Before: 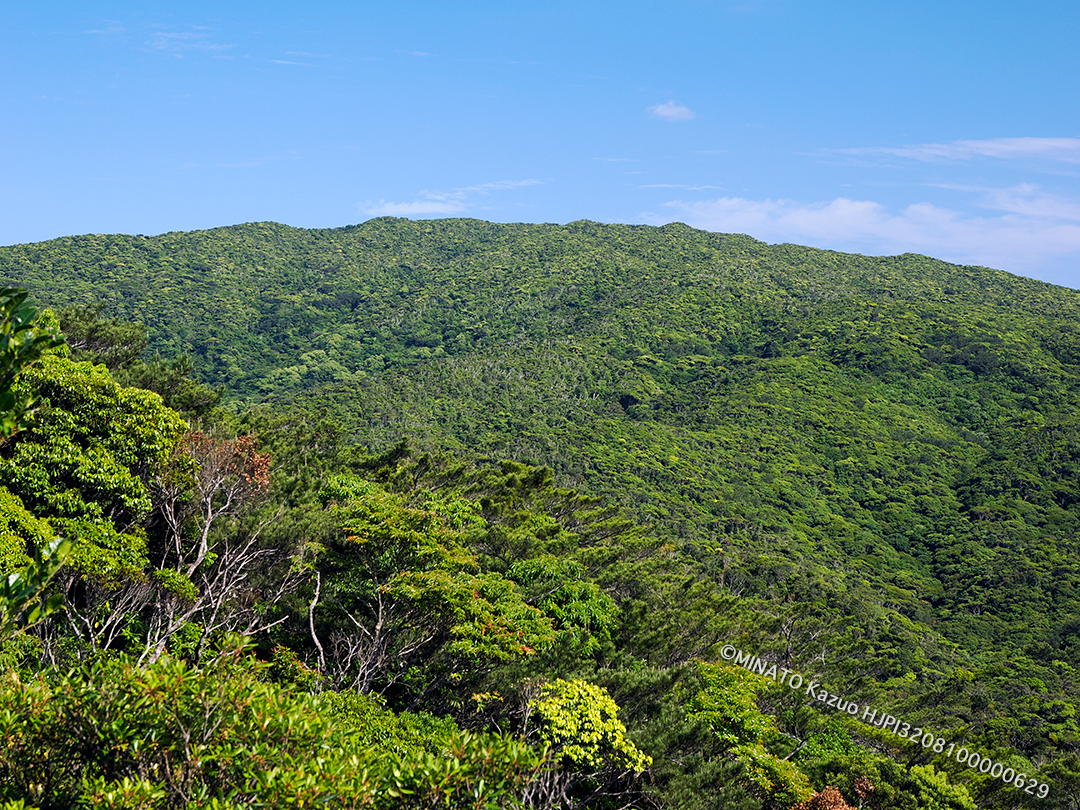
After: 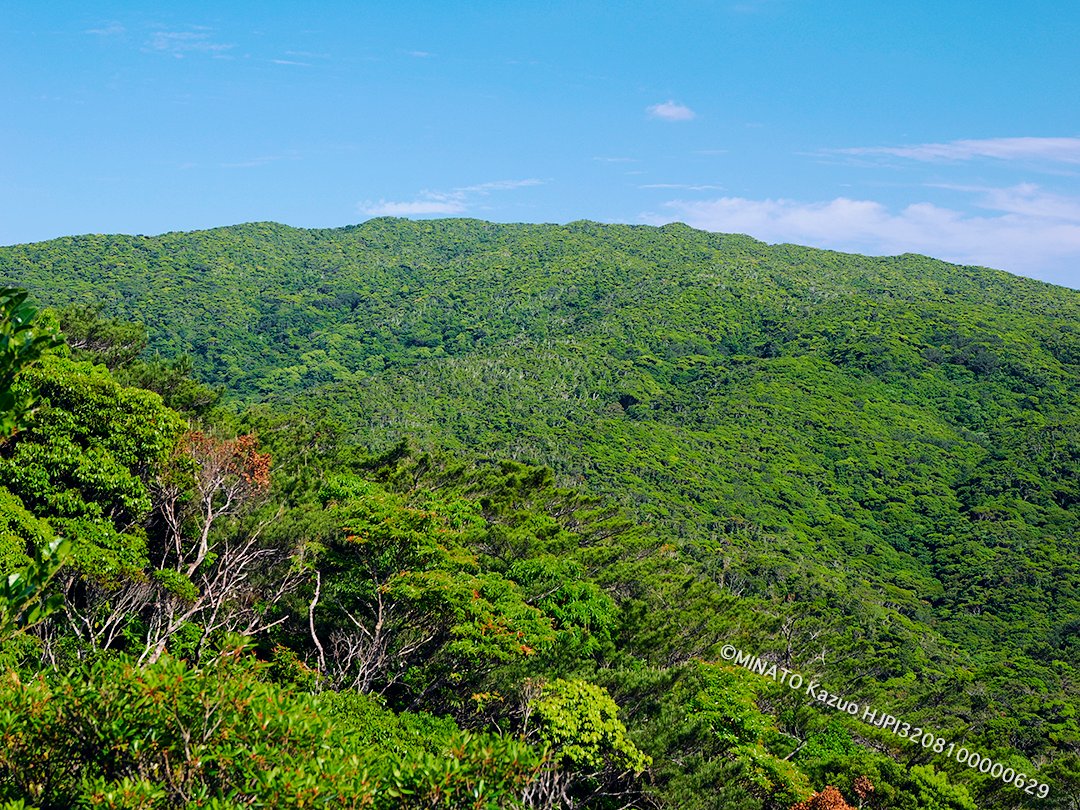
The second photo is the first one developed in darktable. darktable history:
white balance: red 1.009, blue 0.985
tone curve: curves: ch0 [(0, 0) (0.051, 0.047) (0.102, 0.099) (0.228, 0.275) (0.432, 0.535) (0.695, 0.778) (0.908, 0.946) (1, 1)]; ch1 [(0, 0) (0.339, 0.298) (0.402, 0.363) (0.453, 0.421) (0.483, 0.469) (0.494, 0.493) (0.504, 0.501) (0.527, 0.538) (0.563, 0.595) (0.597, 0.632) (1, 1)]; ch2 [(0, 0) (0.48, 0.48) (0.504, 0.5) (0.539, 0.554) (0.59, 0.63) (0.642, 0.684) (0.824, 0.815) (1, 1)], color space Lab, independent channels, preserve colors none
color zones: curves: ch0 [(0, 0.425) (0.143, 0.422) (0.286, 0.42) (0.429, 0.419) (0.571, 0.419) (0.714, 0.42) (0.857, 0.422) (1, 0.425)]
